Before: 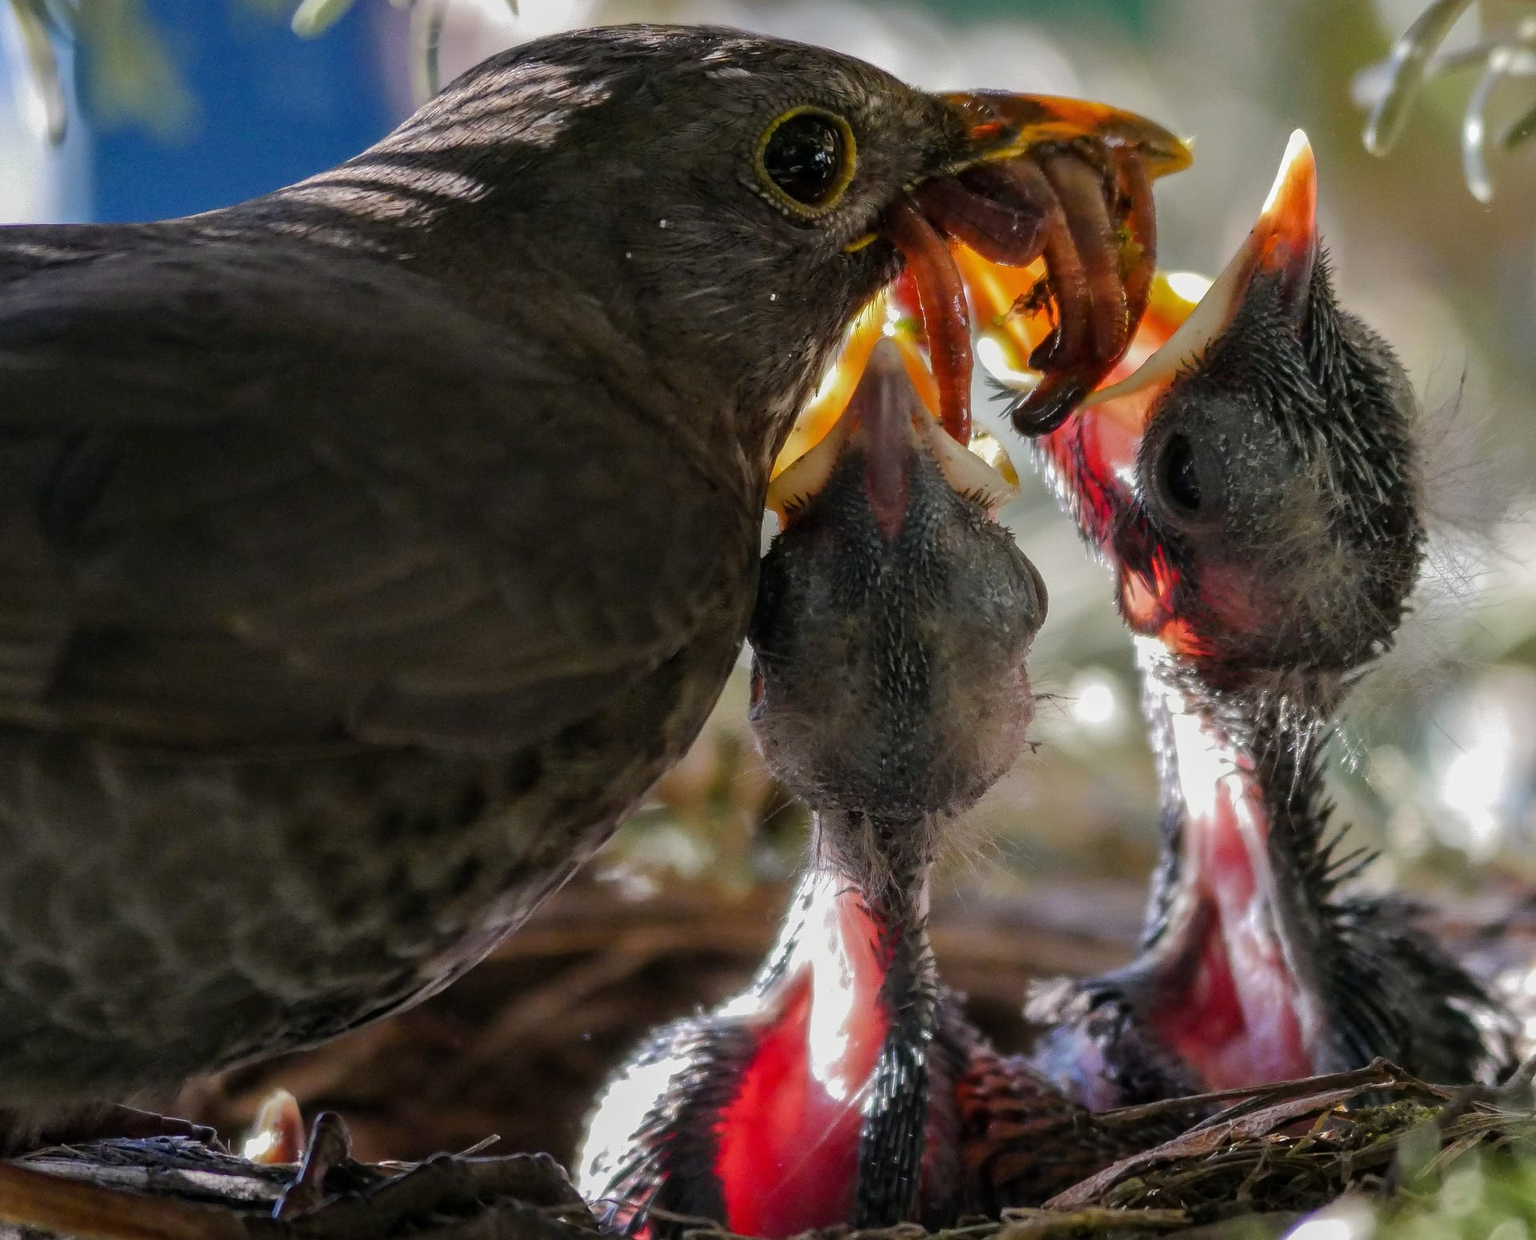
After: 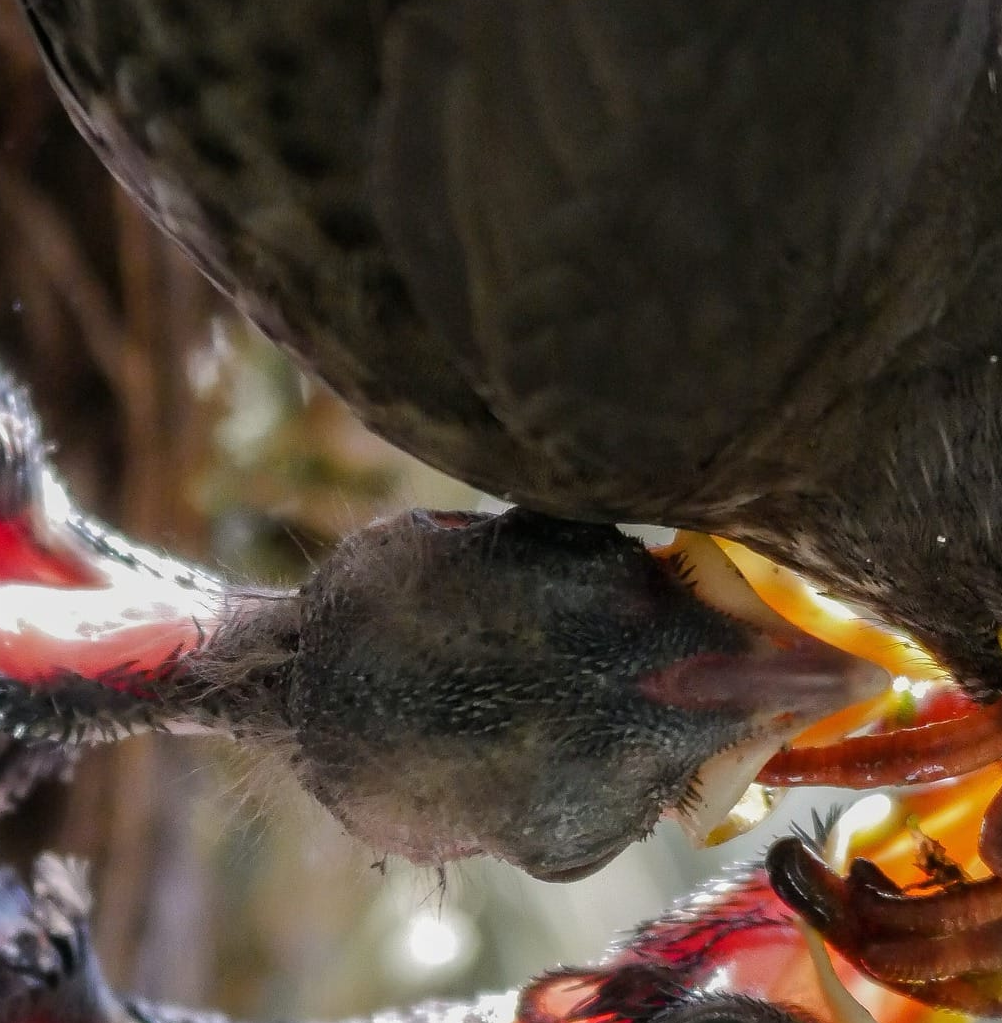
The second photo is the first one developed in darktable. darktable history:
orientation: orientation rotate -90°
crop and rotate: left 15.321%, top 22.245%, right 20.014%, bottom 24.468%
